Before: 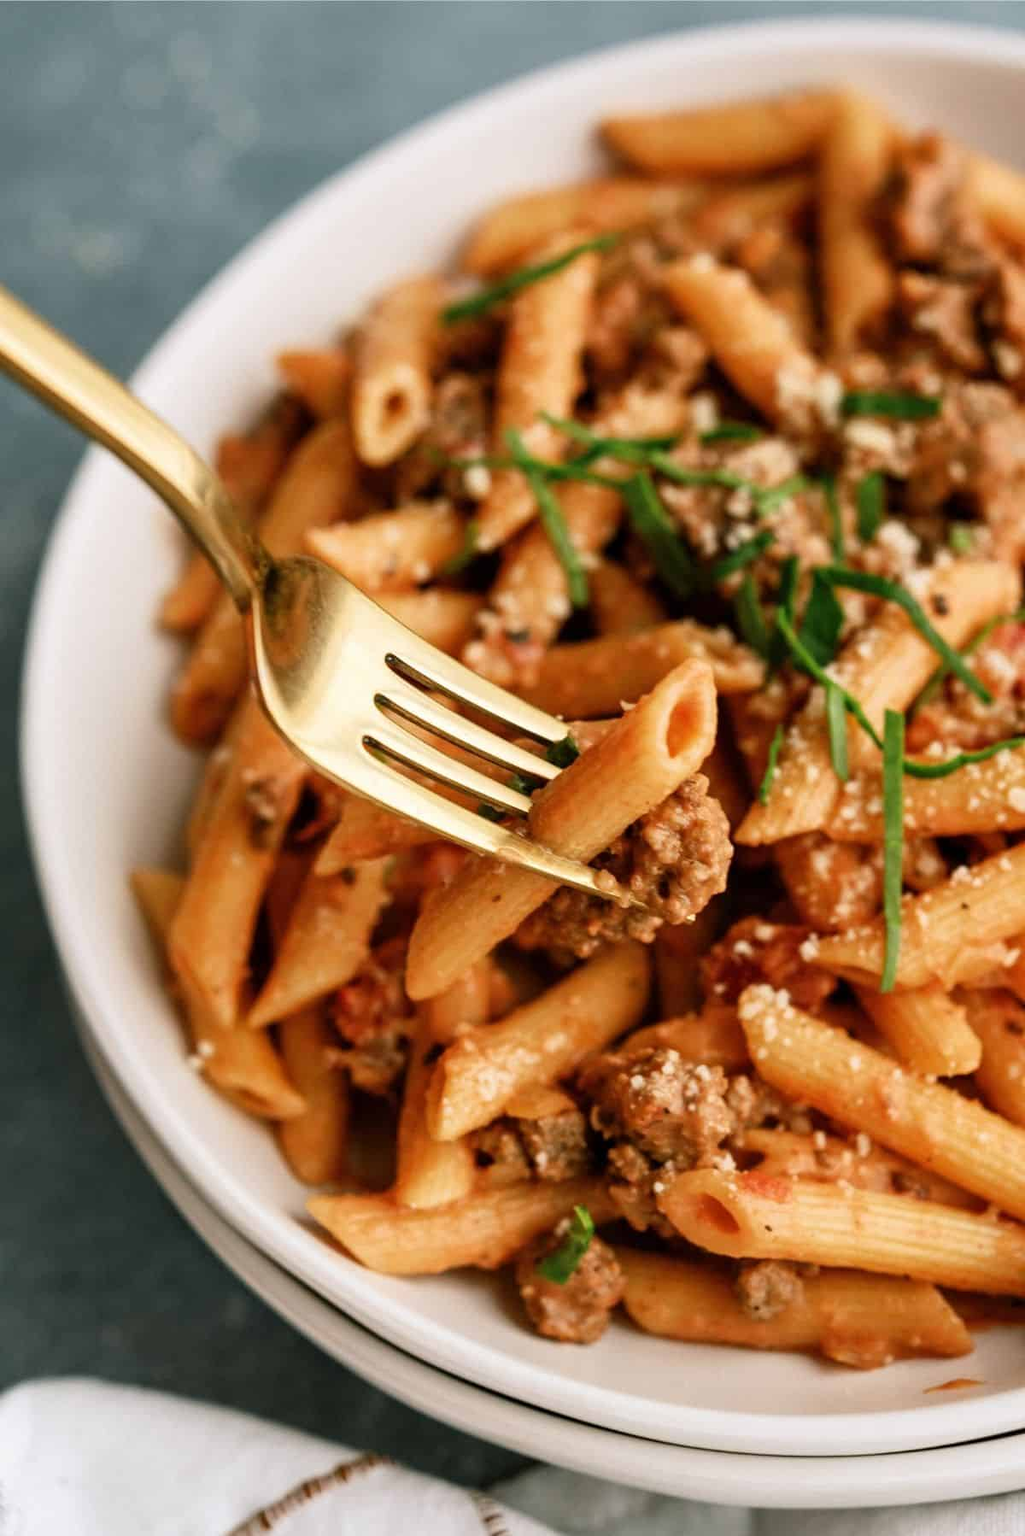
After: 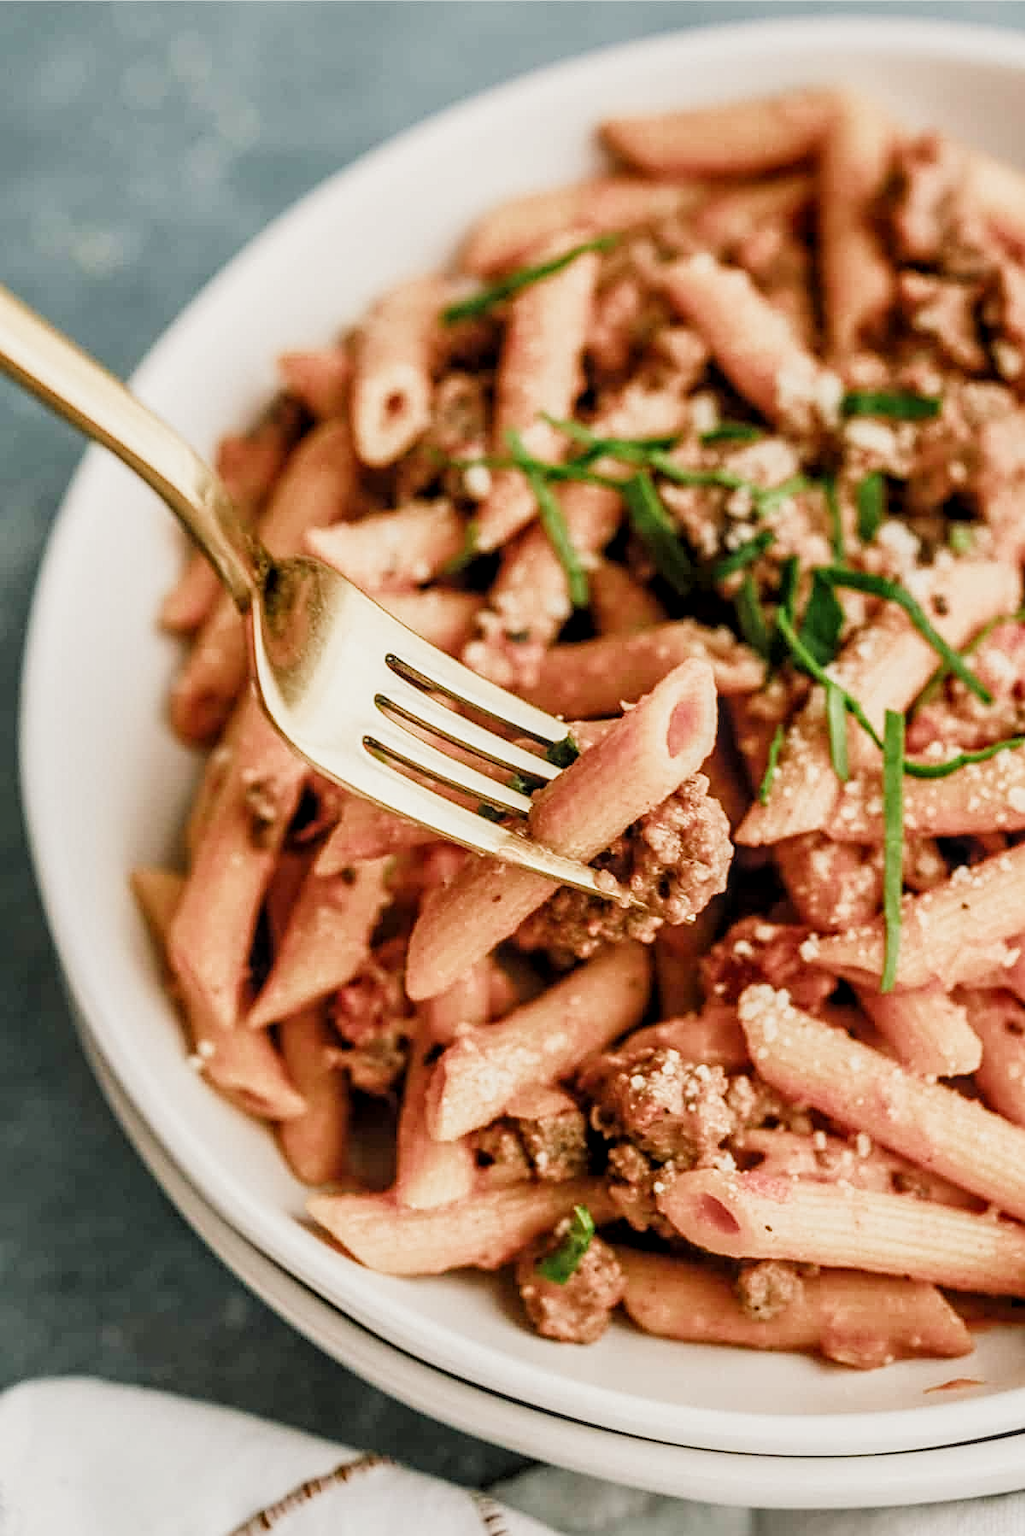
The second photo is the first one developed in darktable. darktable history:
color correction: highlights b* 2.91
filmic rgb: black relative exposure -8.14 EV, white relative exposure 3.77 EV, hardness 4.41, color science v5 (2021), contrast in shadows safe, contrast in highlights safe
exposure: exposure 0.611 EV, compensate highlight preservation false
local contrast: detail 130%
sharpen: on, module defaults
